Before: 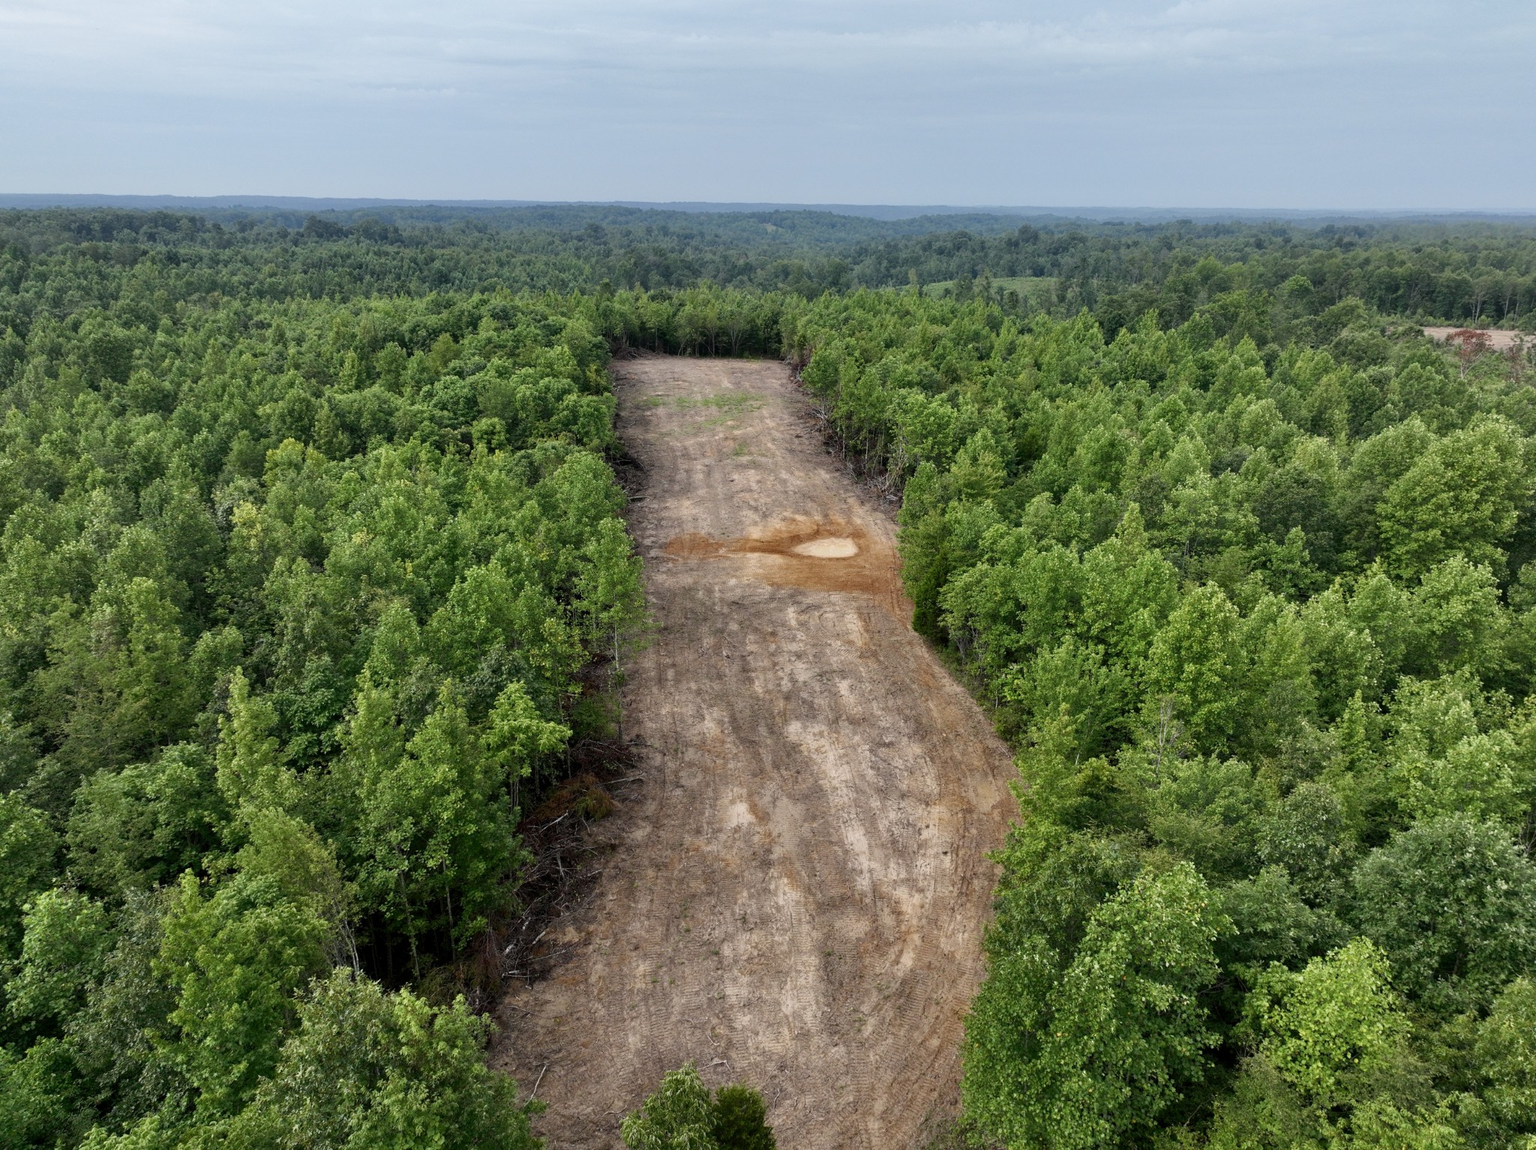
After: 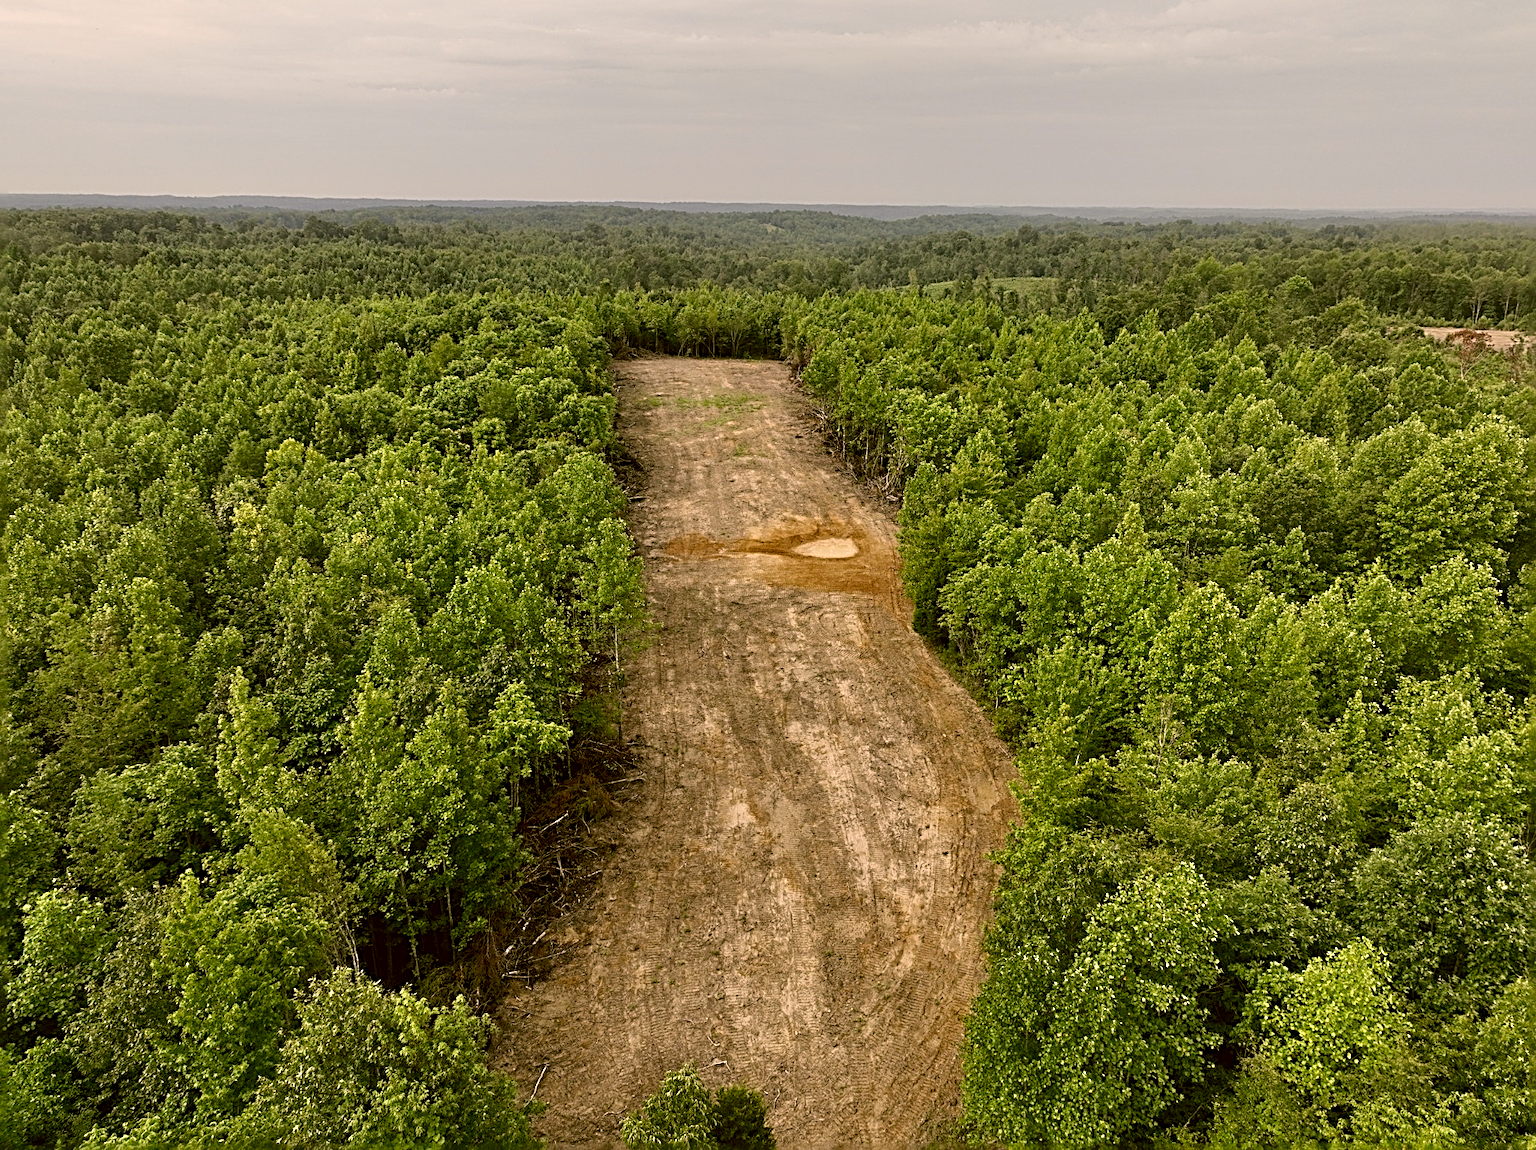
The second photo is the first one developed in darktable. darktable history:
color correction: highlights a* 8.98, highlights b* 15.09, shadows a* -0.49, shadows b* 26.52
sharpen: radius 3.69, amount 0.928
